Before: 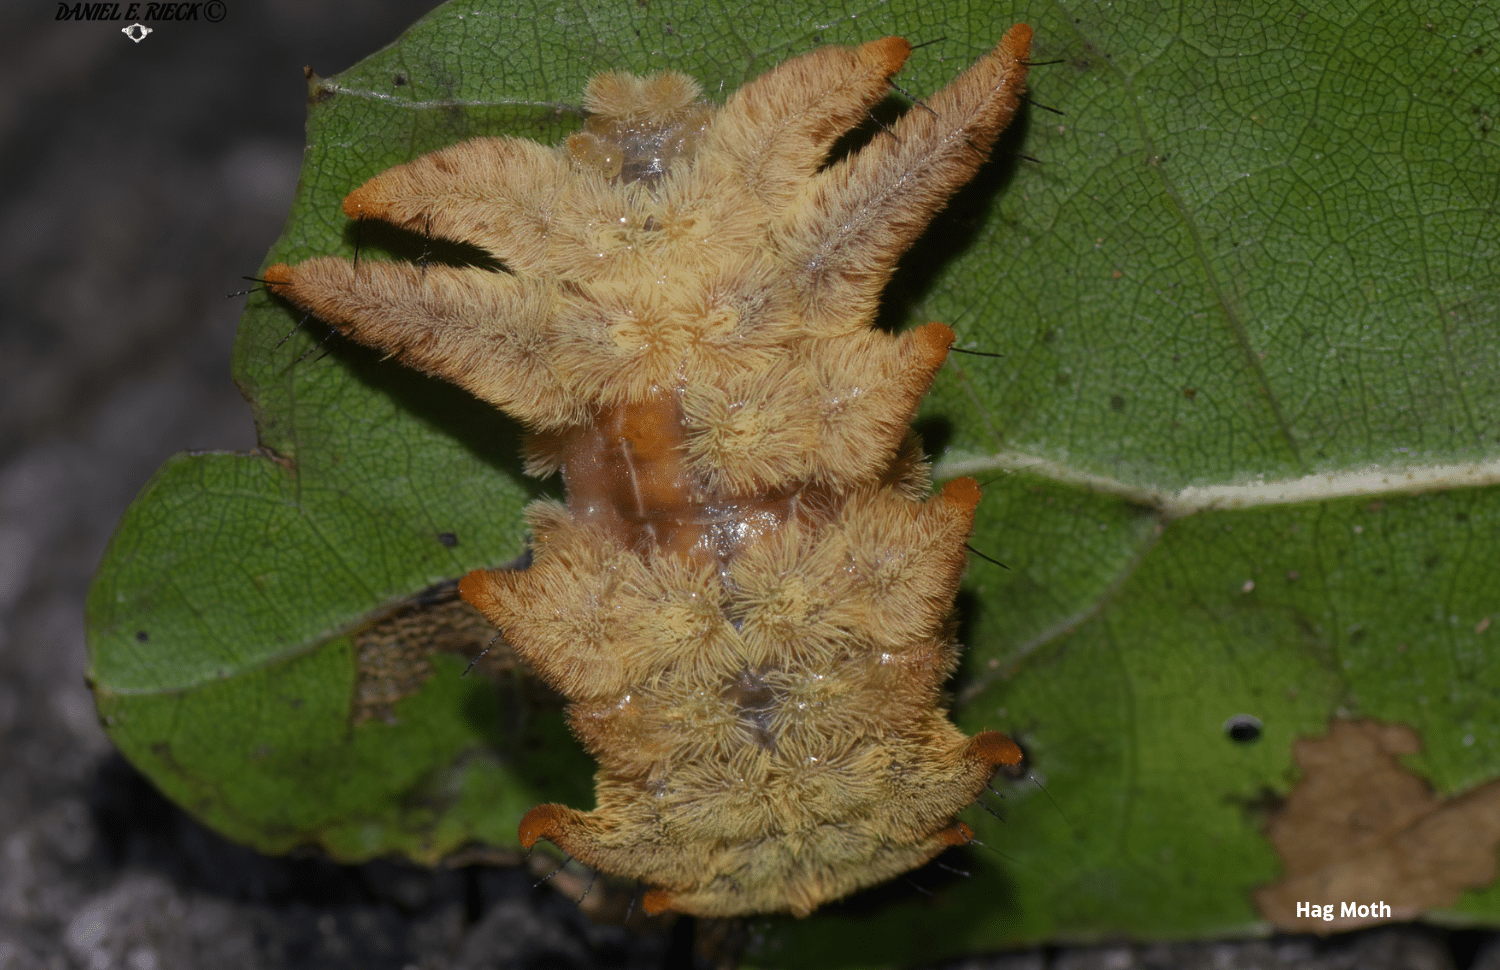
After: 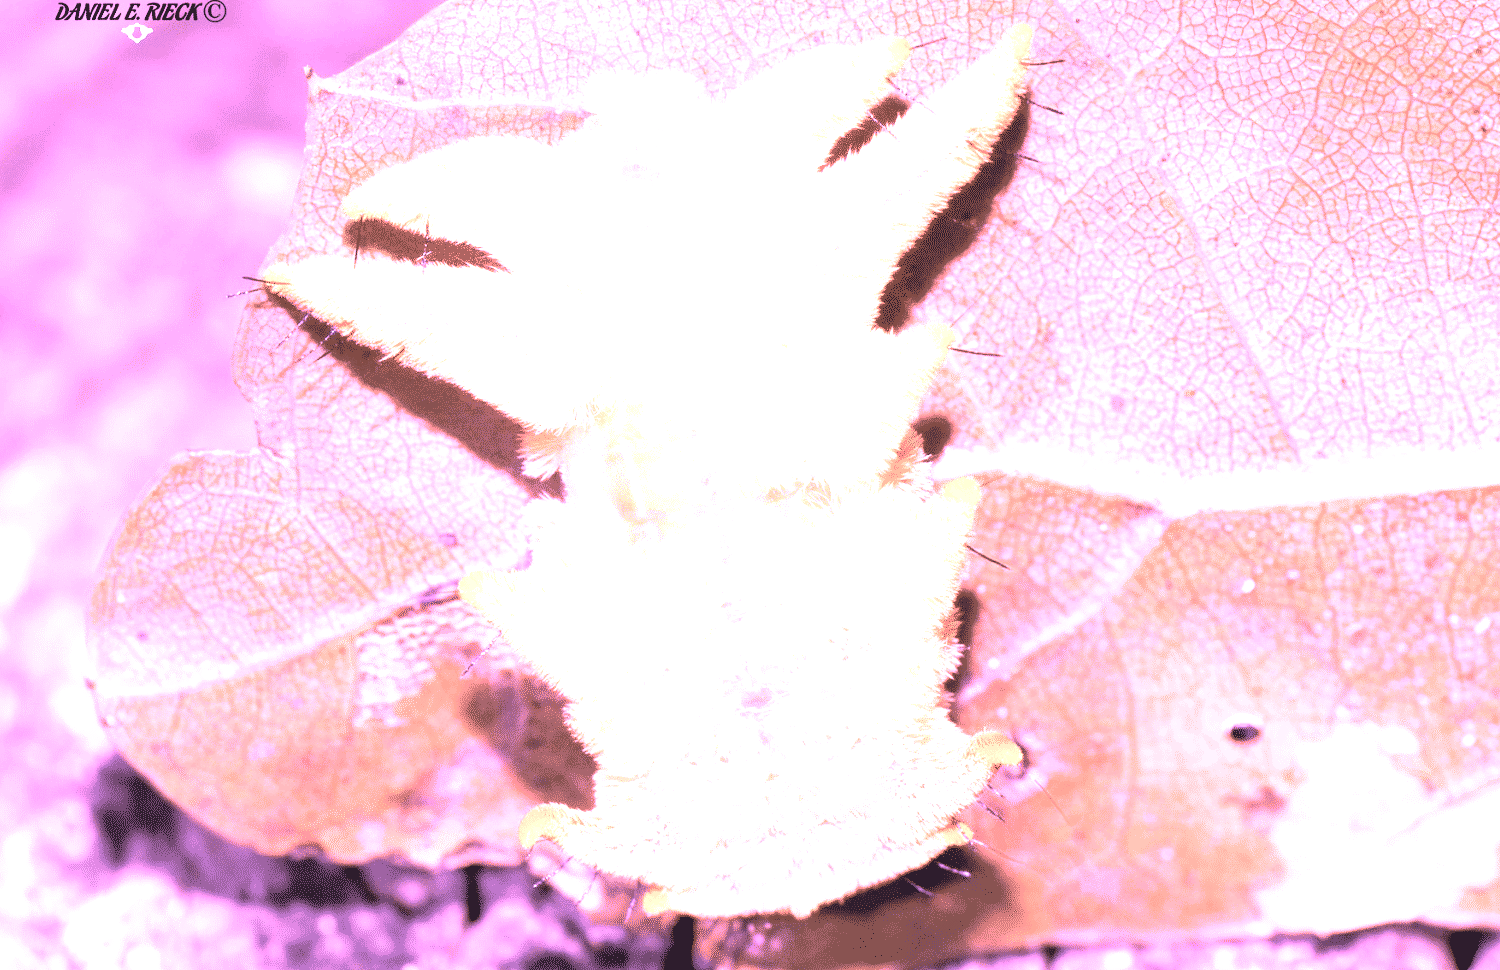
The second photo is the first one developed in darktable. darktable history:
contrast brightness saturation: brightness 0.18, saturation -0.5
white balance: red 8, blue 8
